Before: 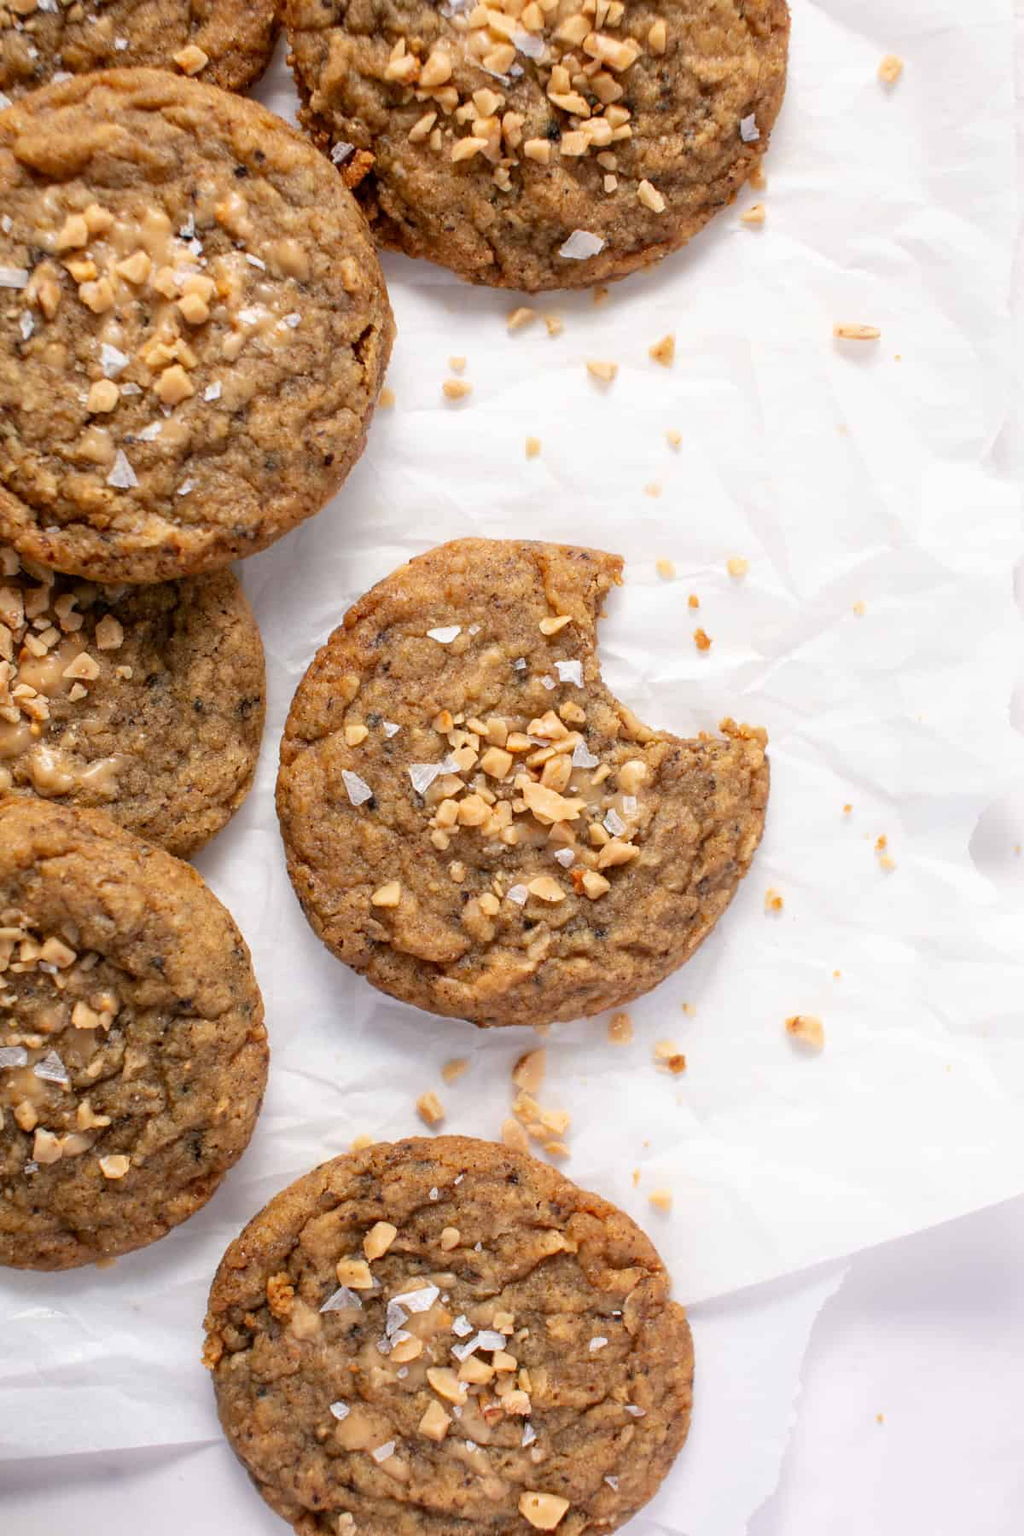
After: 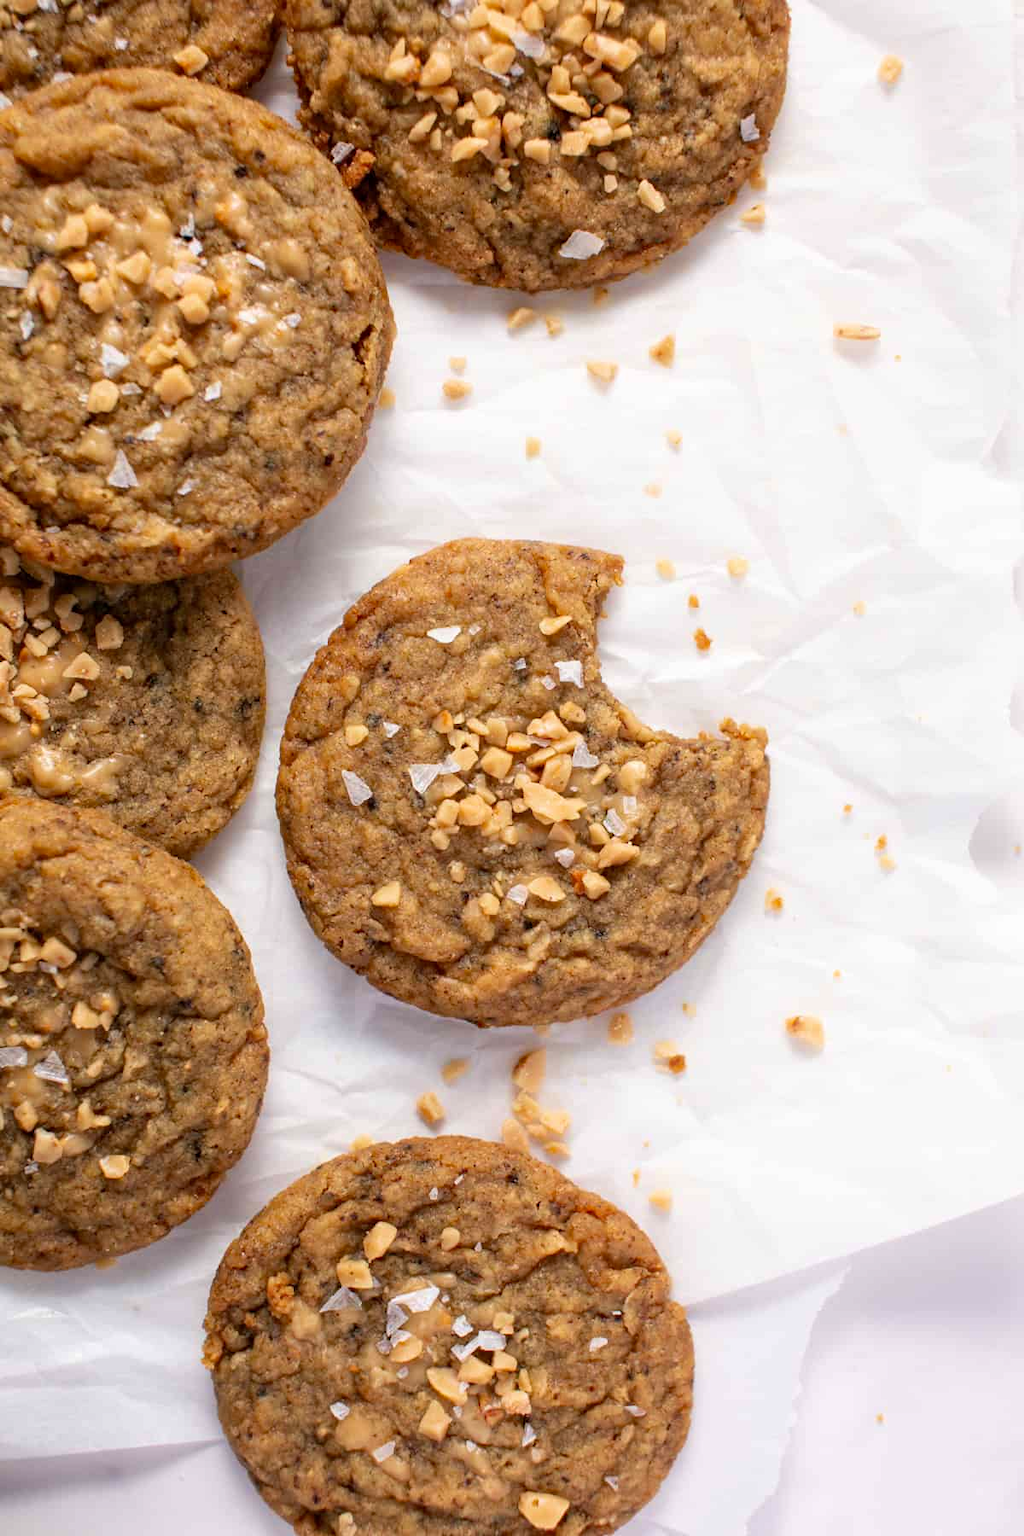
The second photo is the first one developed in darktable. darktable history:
velvia: strength 14.69%
haze removal: compatibility mode true, adaptive false
